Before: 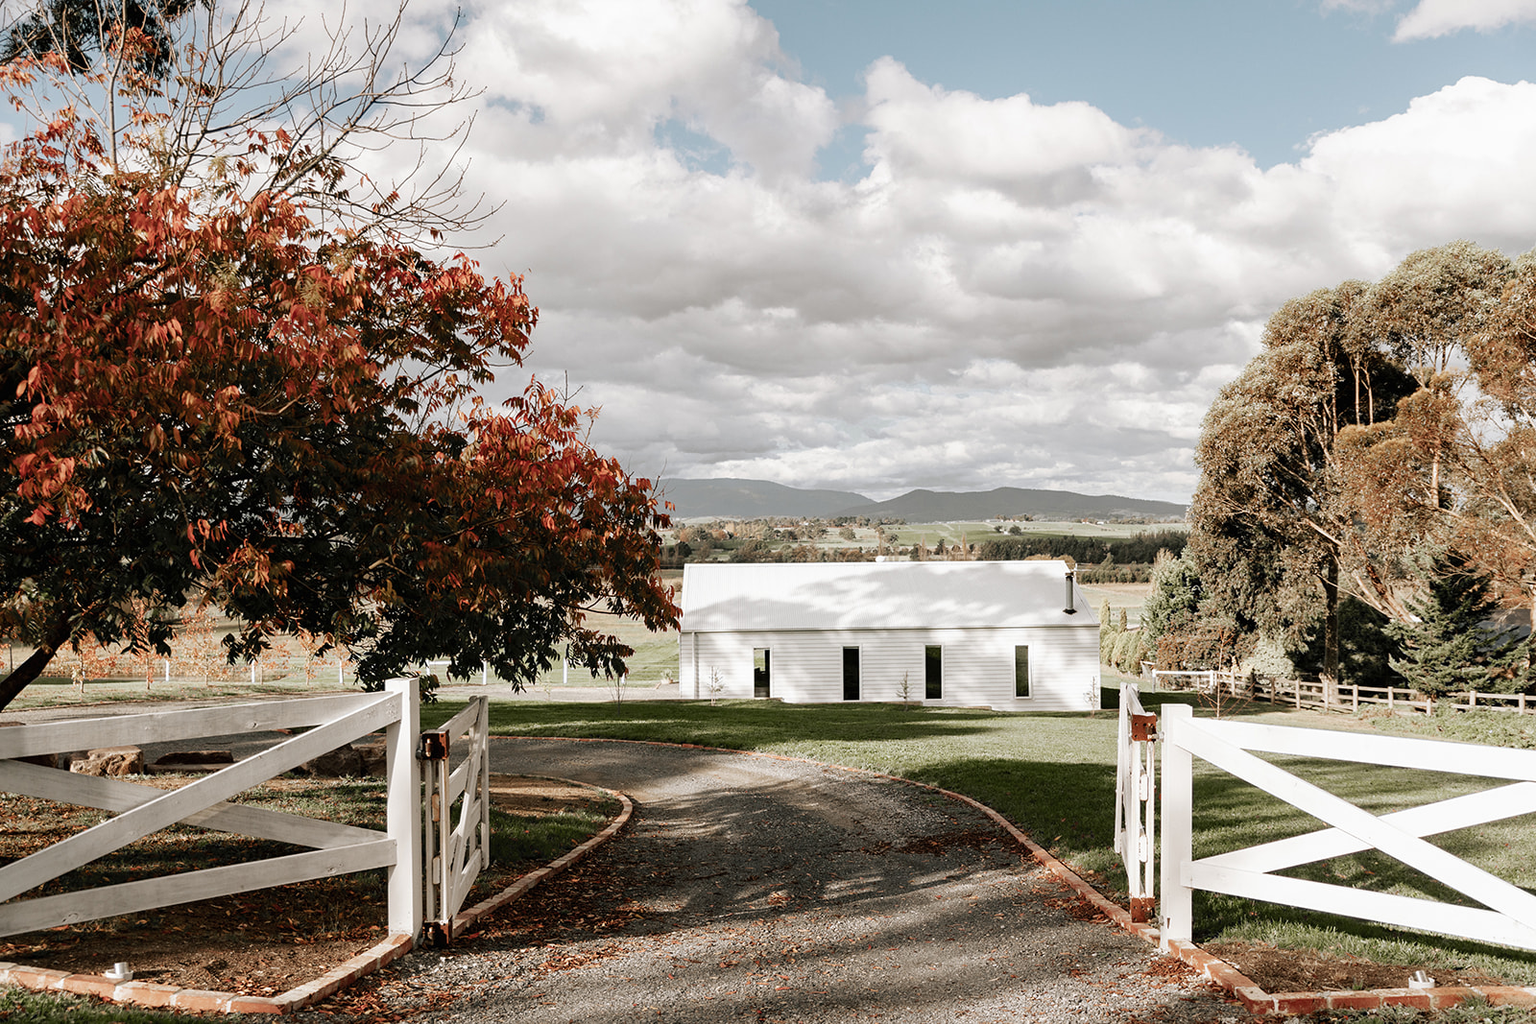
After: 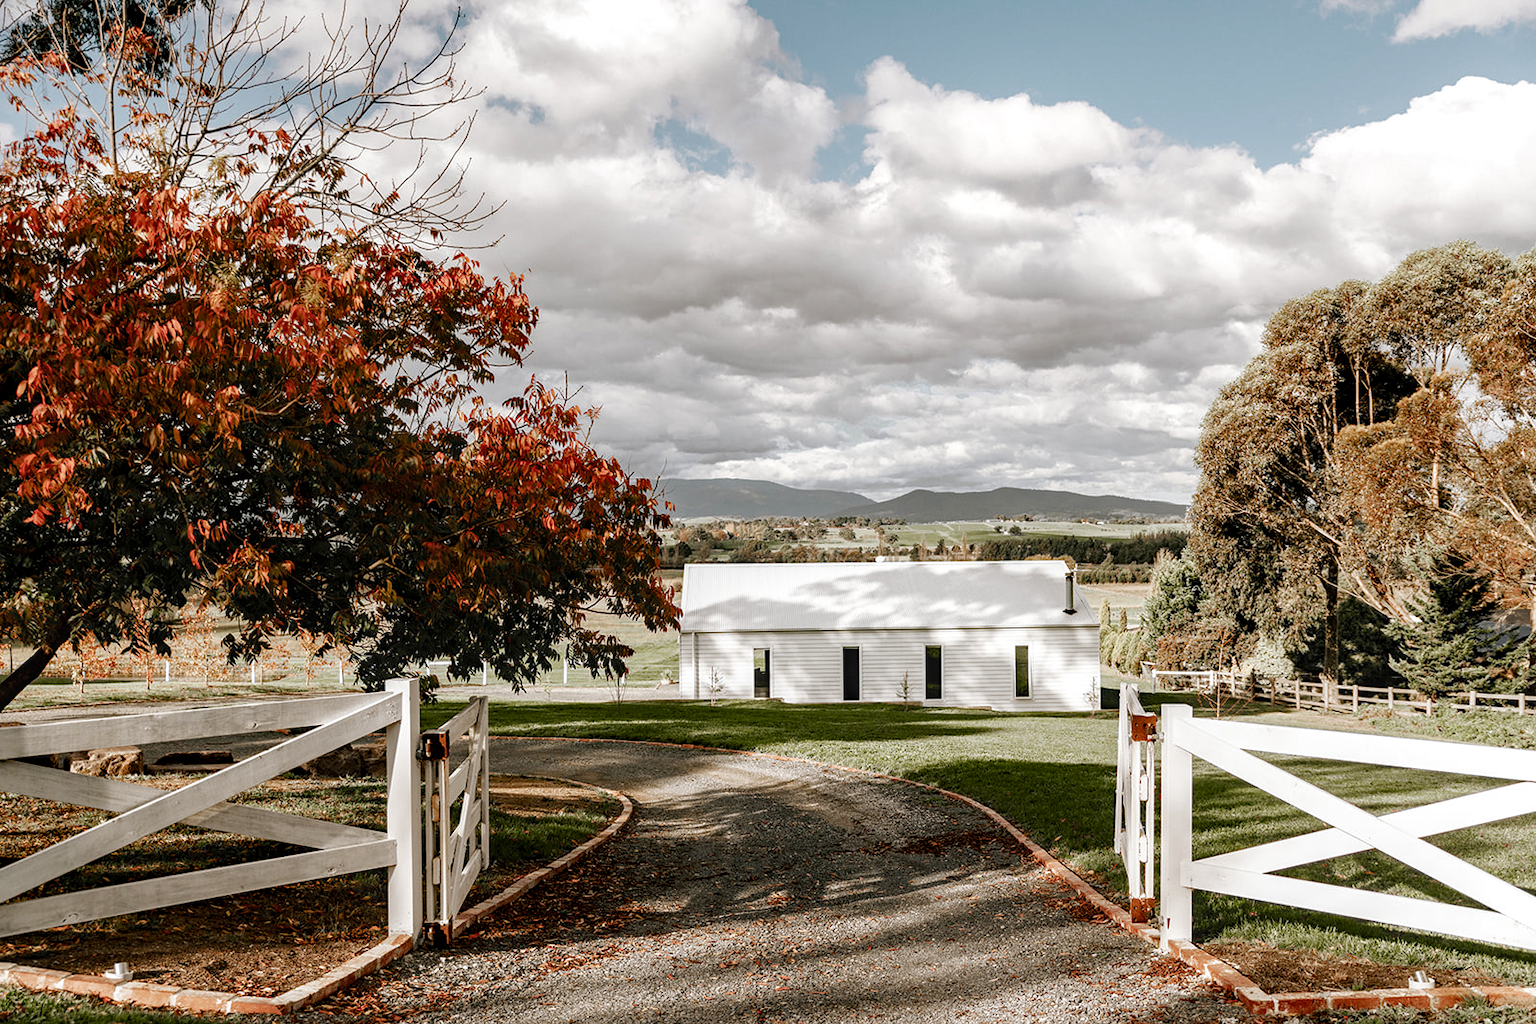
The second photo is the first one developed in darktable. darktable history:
haze removal: compatibility mode true, adaptive false
color balance rgb: perceptual saturation grading › global saturation 20%, perceptual saturation grading › highlights -25%, perceptual saturation grading › shadows 25%
local contrast: detail 130%
